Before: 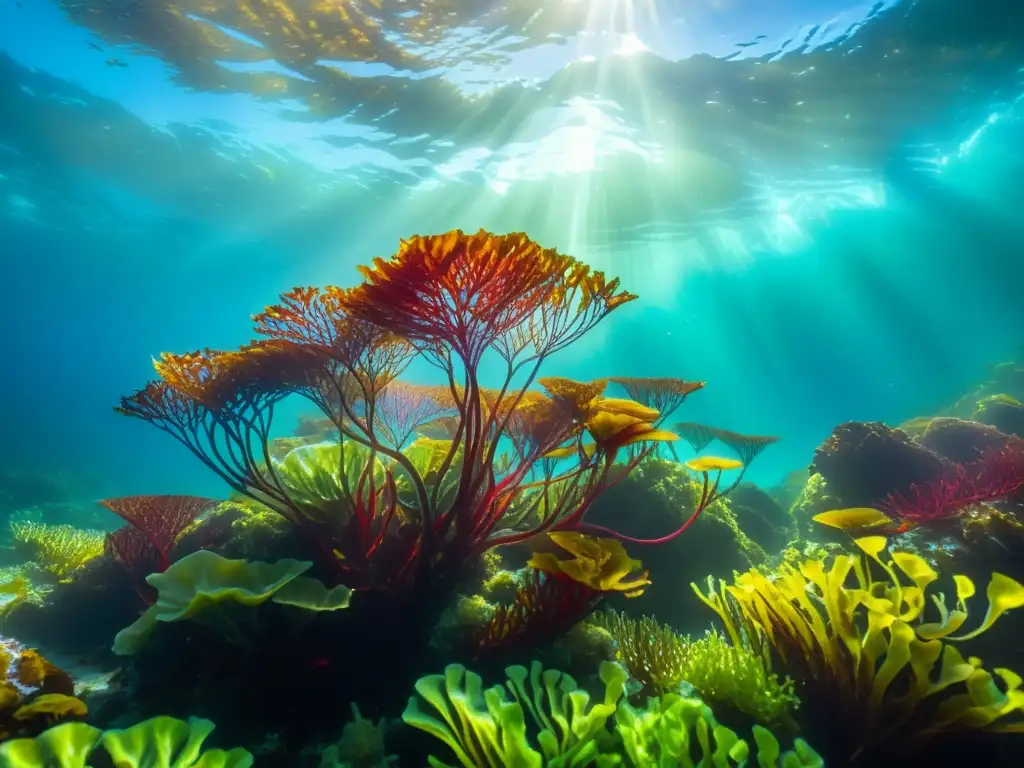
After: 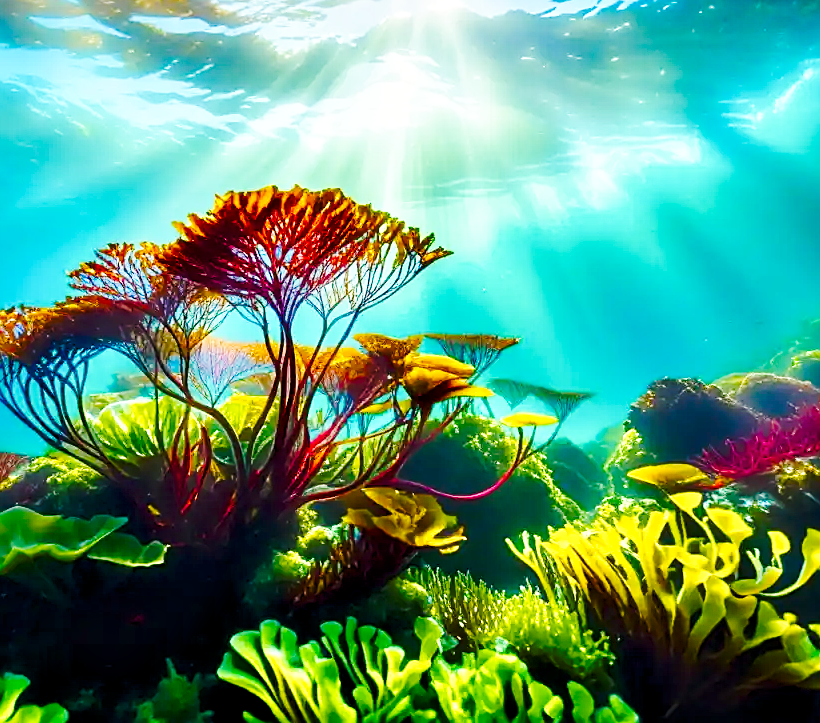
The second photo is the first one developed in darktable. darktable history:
contrast equalizer: y [[0.6 ×6], [0.55 ×6], [0 ×6], [0 ×6], [0 ×6]], mix 0.757
color balance rgb: highlights gain › chroma 1.032%, highlights gain › hue 60.24°, perceptual saturation grading › global saturation 44.219%, perceptual saturation grading › highlights -24.953%, perceptual saturation grading › shadows 49.599%
crop and rotate: left 18.152%, top 5.856%, right 1.713%
sharpen: on, module defaults
tone curve: curves: ch0 [(0, 0) (0.003, 0.003) (0.011, 0.012) (0.025, 0.026) (0.044, 0.046) (0.069, 0.072) (0.1, 0.104) (0.136, 0.141) (0.177, 0.185) (0.224, 0.247) (0.277, 0.335) (0.335, 0.447) (0.399, 0.539) (0.468, 0.636) (0.543, 0.723) (0.623, 0.803) (0.709, 0.873) (0.801, 0.936) (0.898, 0.978) (1, 1)], preserve colors none
